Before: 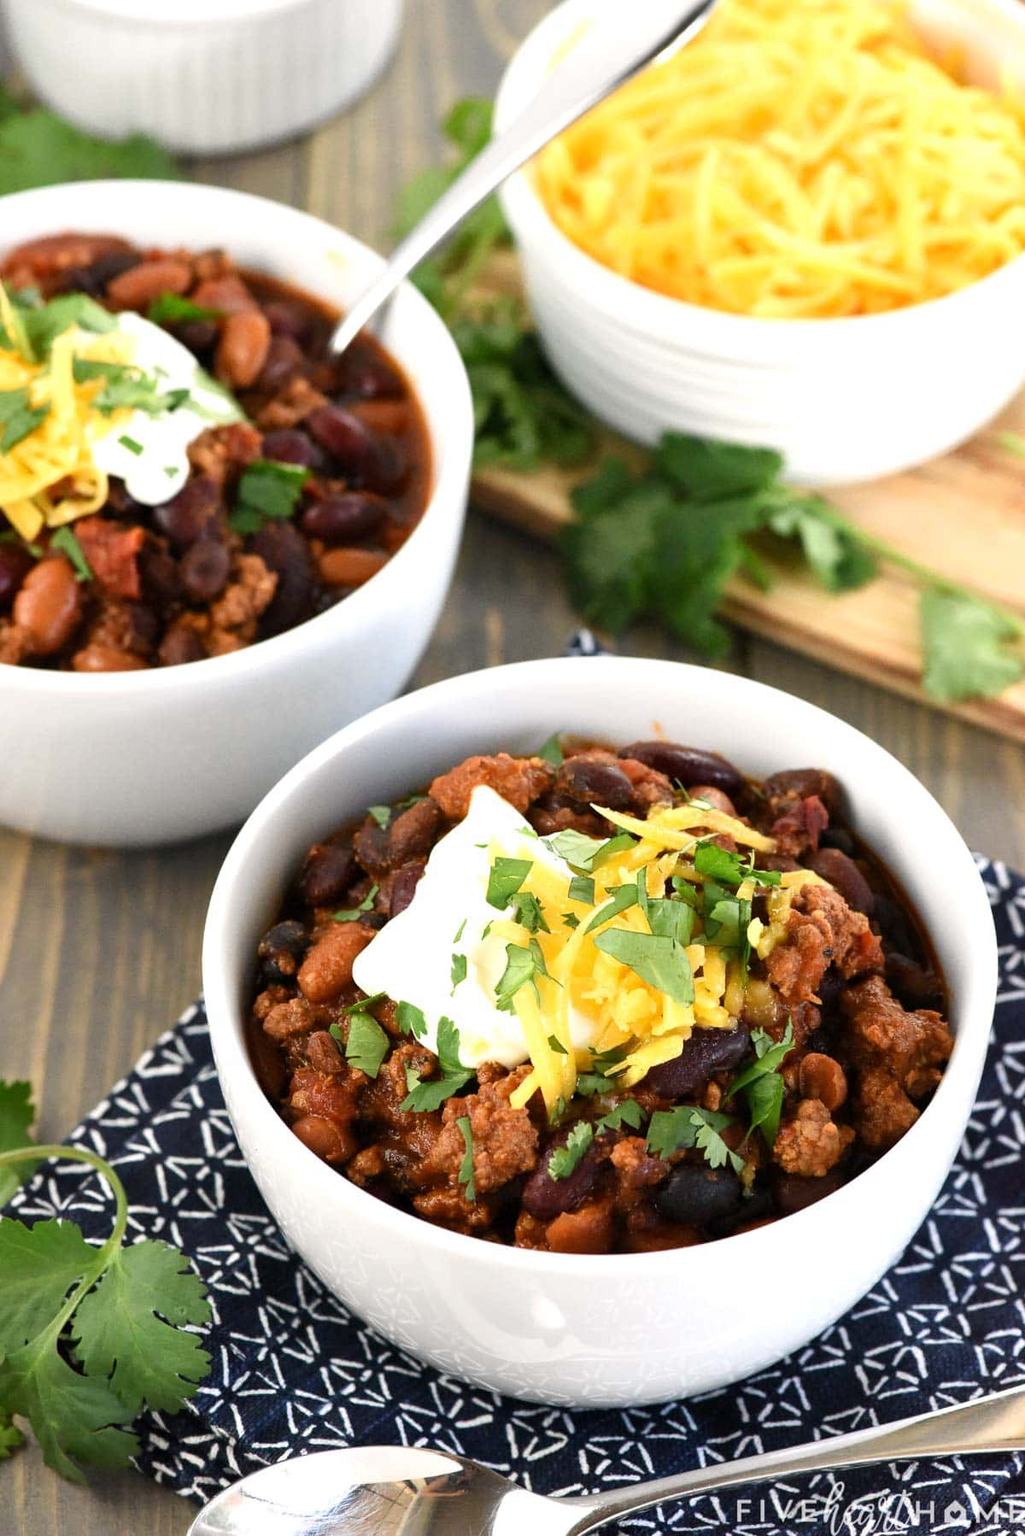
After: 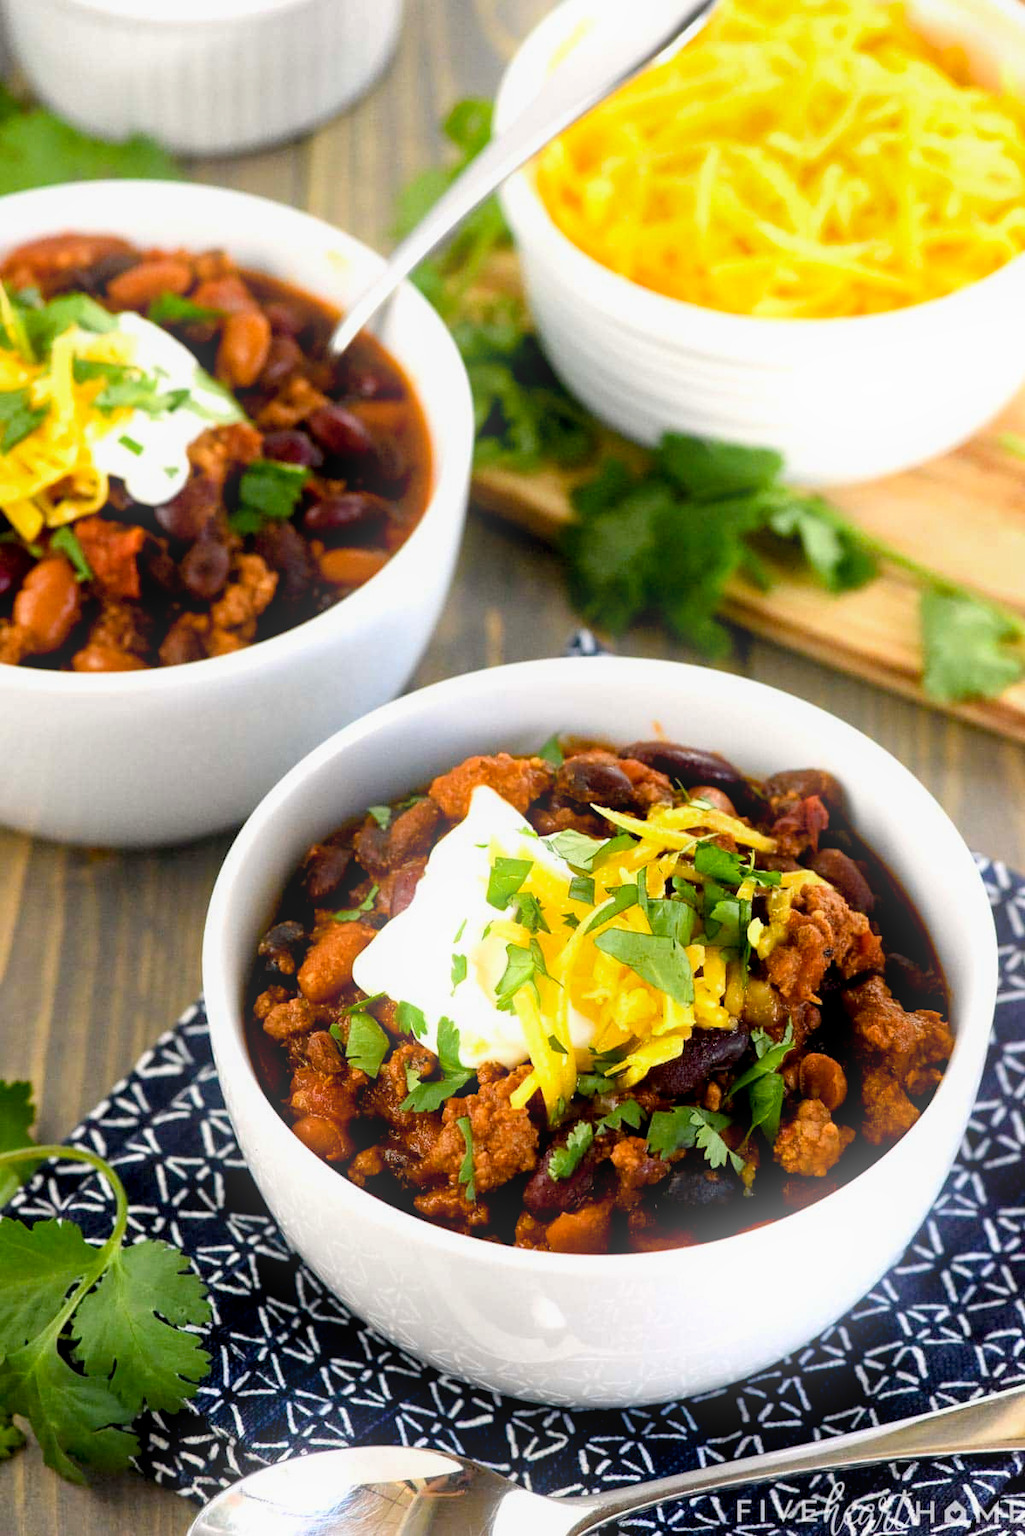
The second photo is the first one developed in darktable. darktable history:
exposure: black level correction 0.009, exposure -0.159 EV, compensate highlight preservation false
local contrast: highlights 100%, shadows 100%, detail 120%, midtone range 0.2
bloom: size 13.65%, threshold 98.39%, strength 4.82%
color balance rgb: linear chroma grading › global chroma 8.33%, perceptual saturation grading › global saturation 18.52%, global vibrance 7.87%
